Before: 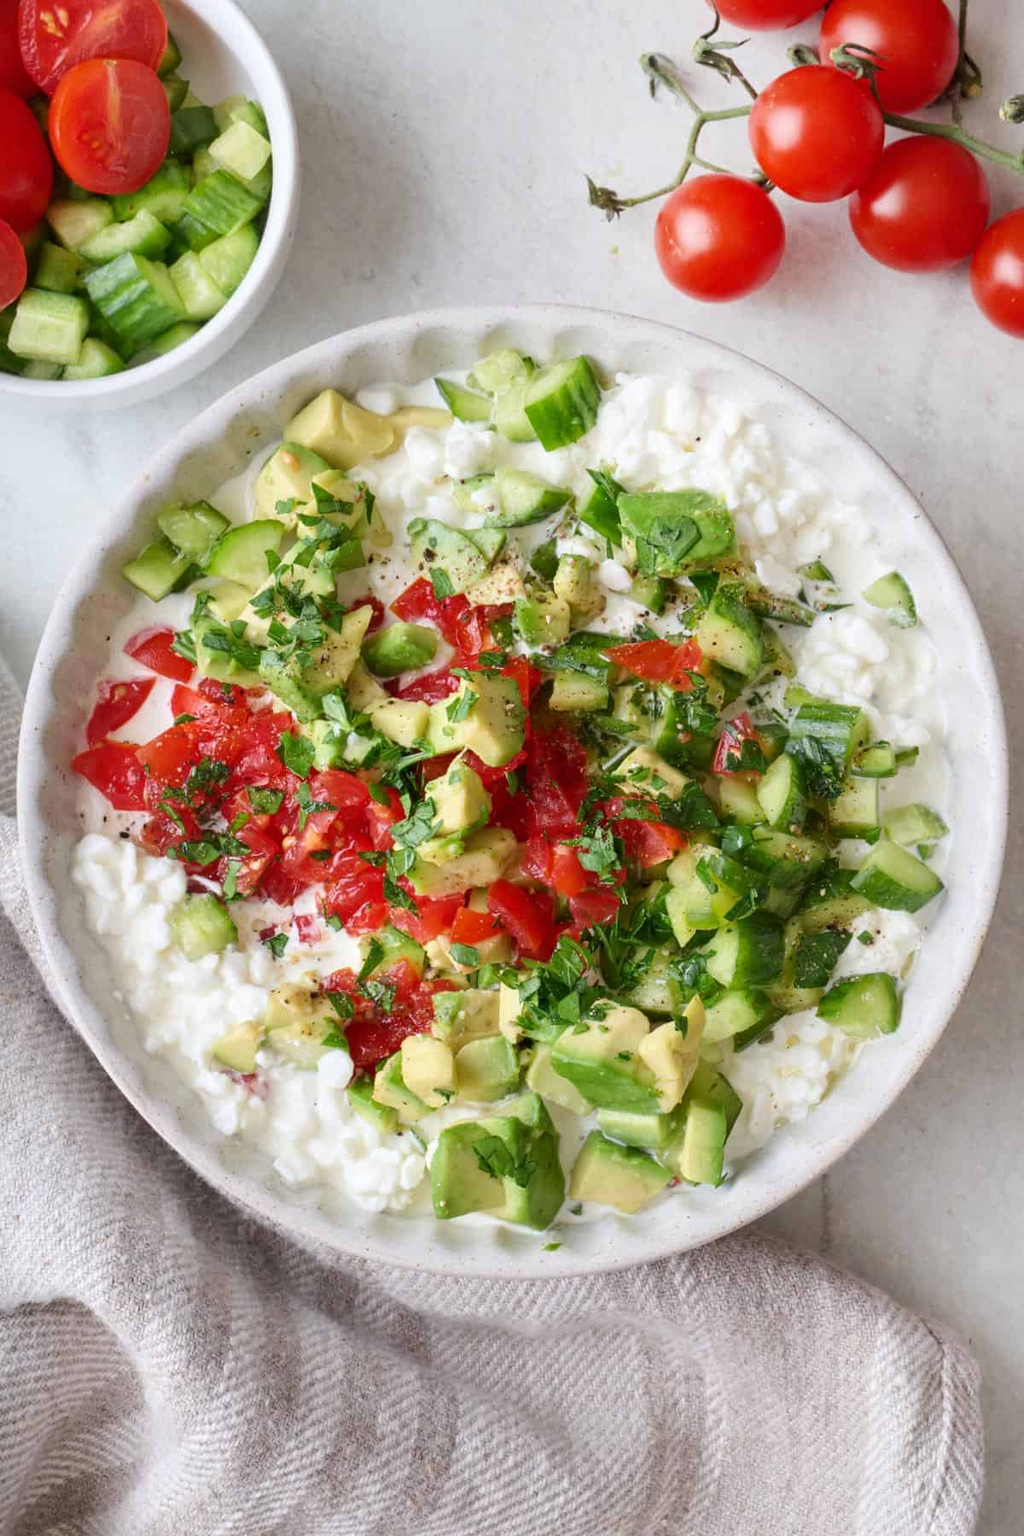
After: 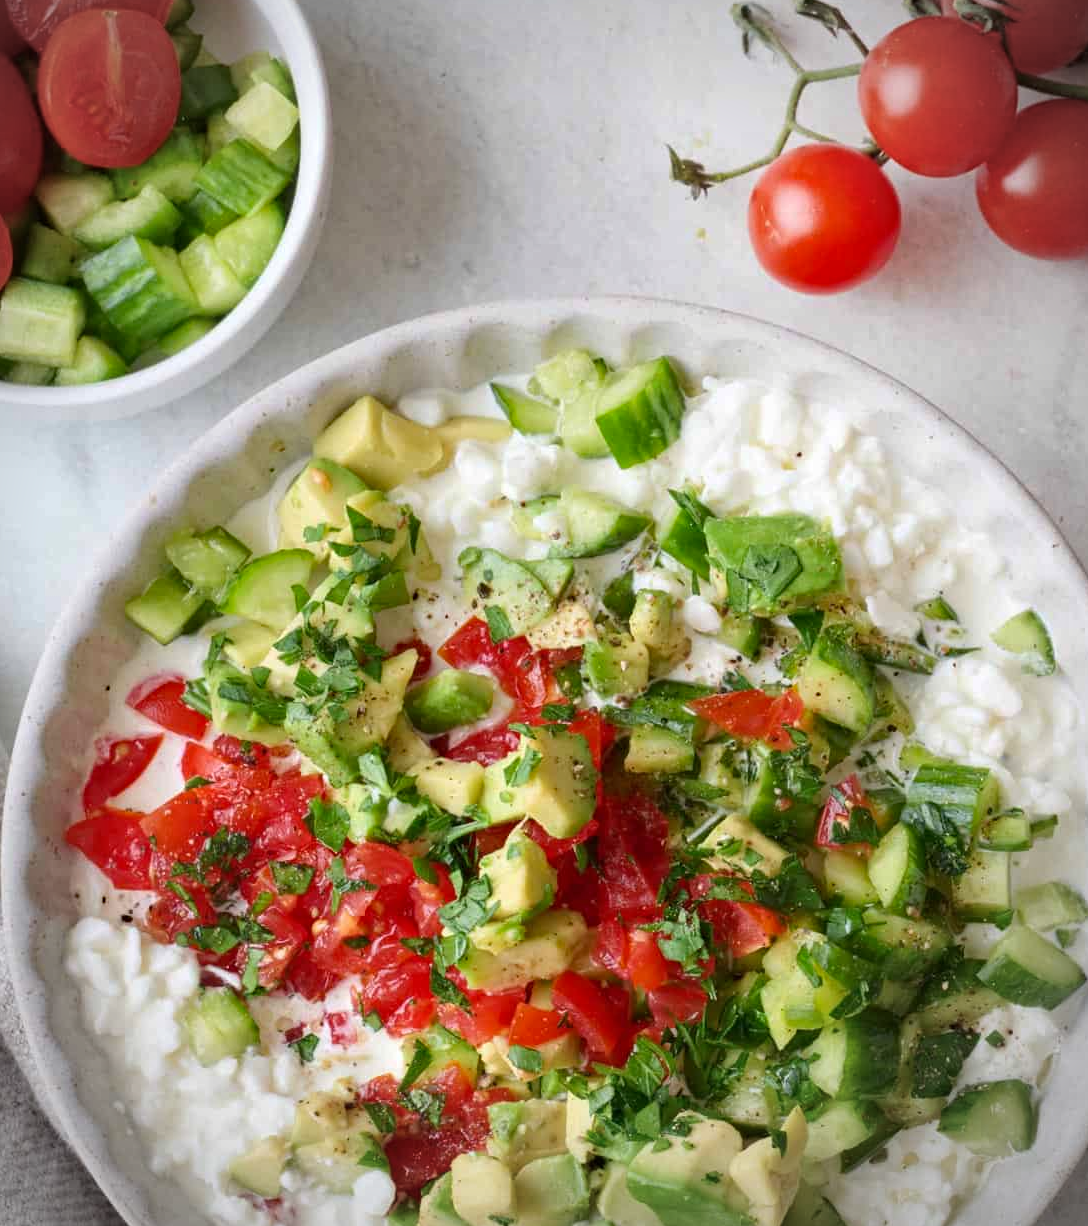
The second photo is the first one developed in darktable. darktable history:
haze removal: compatibility mode true, adaptive false
crop: left 1.586%, top 3.364%, right 7.683%, bottom 28.506%
vignetting: center (-0.031, -0.041)
